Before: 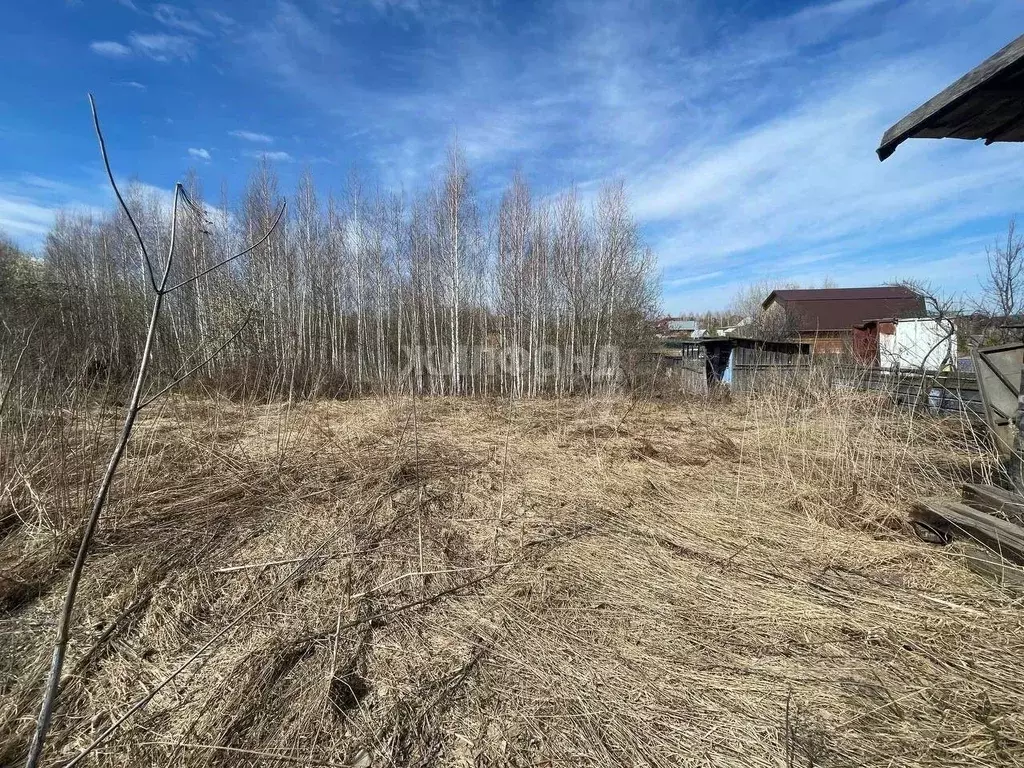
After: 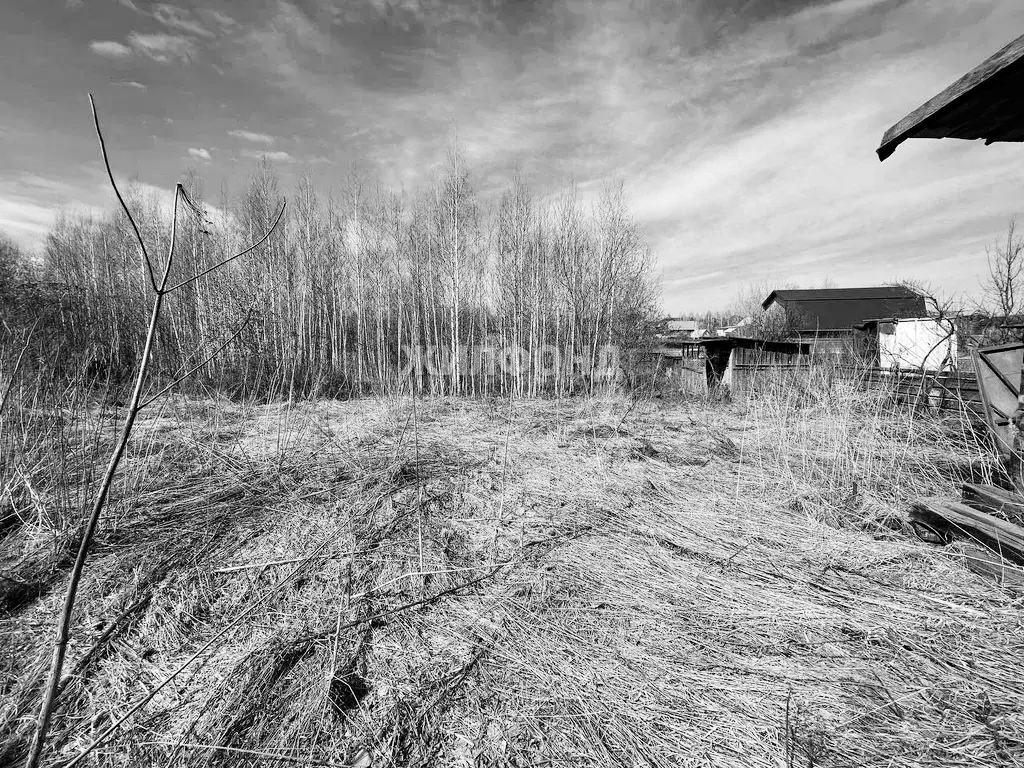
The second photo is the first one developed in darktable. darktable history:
monochrome: on, module defaults
haze removal: compatibility mode true, adaptive false
tone curve: curves: ch0 [(0, 0) (0.003, 0.006) (0.011, 0.007) (0.025, 0.009) (0.044, 0.012) (0.069, 0.021) (0.1, 0.036) (0.136, 0.056) (0.177, 0.105) (0.224, 0.165) (0.277, 0.251) (0.335, 0.344) (0.399, 0.439) (0.468, 0.532) (0.543, 0.628) (0.623, 0.718) (0.709, 0.797) (0.801, 0.874) (0.898, 0.943) (1, 1)], preserve colors none
base curve: curves: ch0 [(0, 0) (0.472, 0.508) (1, 1)]
